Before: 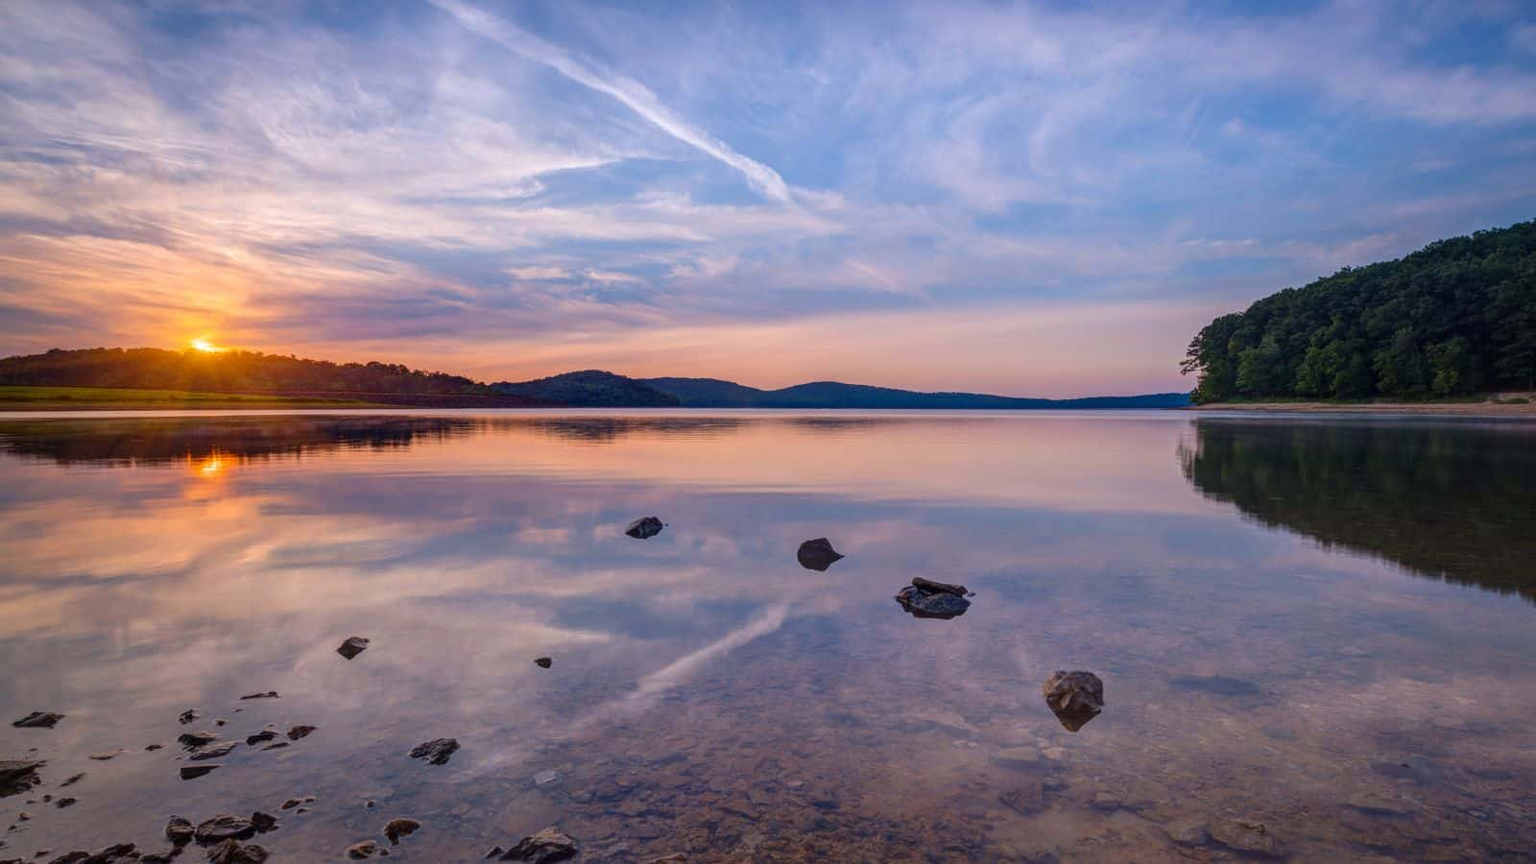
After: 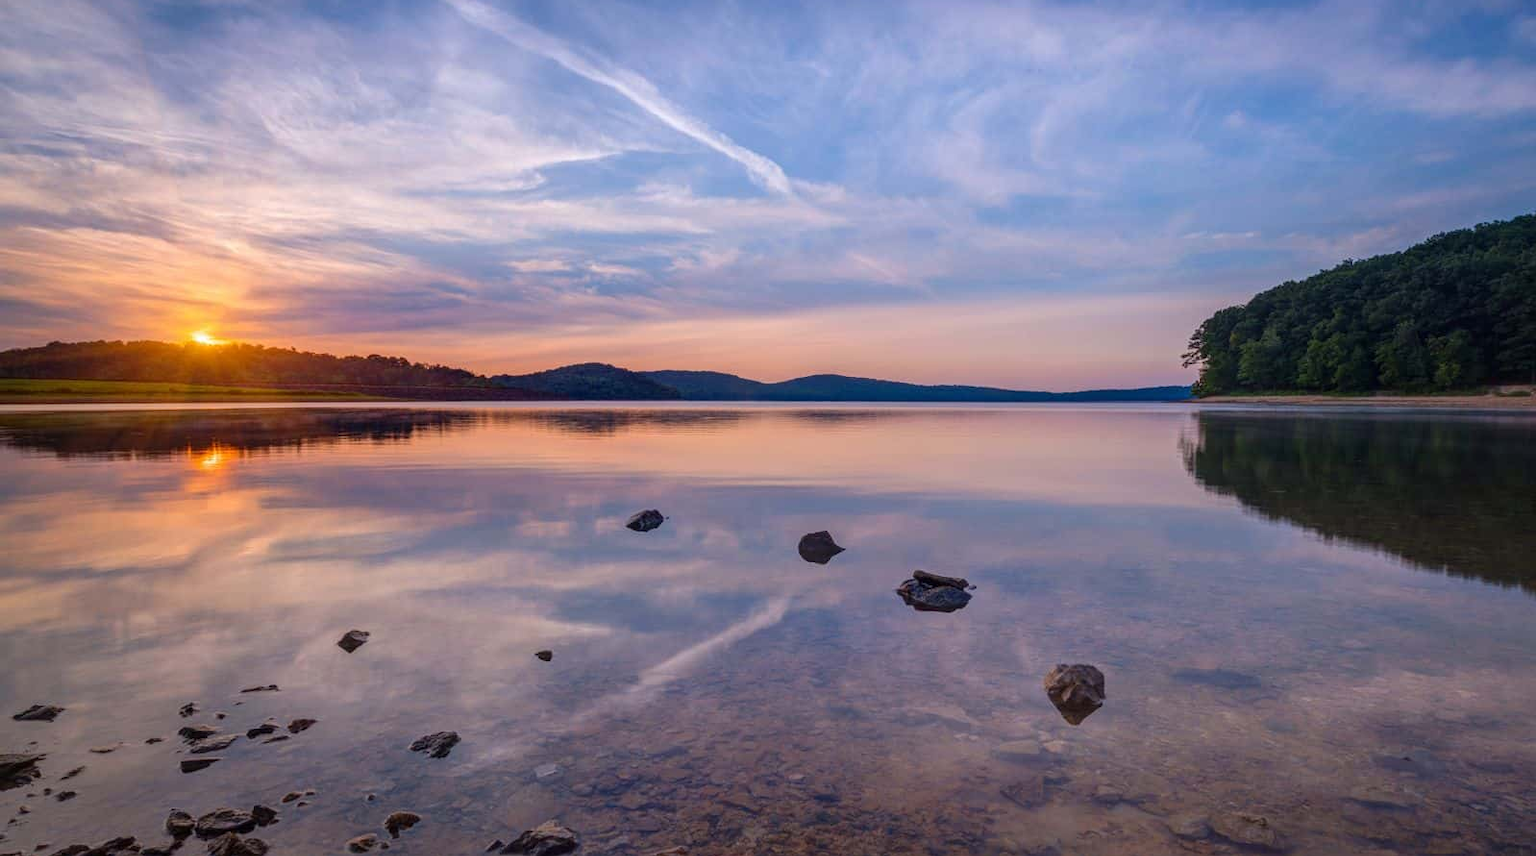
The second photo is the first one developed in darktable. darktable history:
crop: top 0.919%, right 0.117%
